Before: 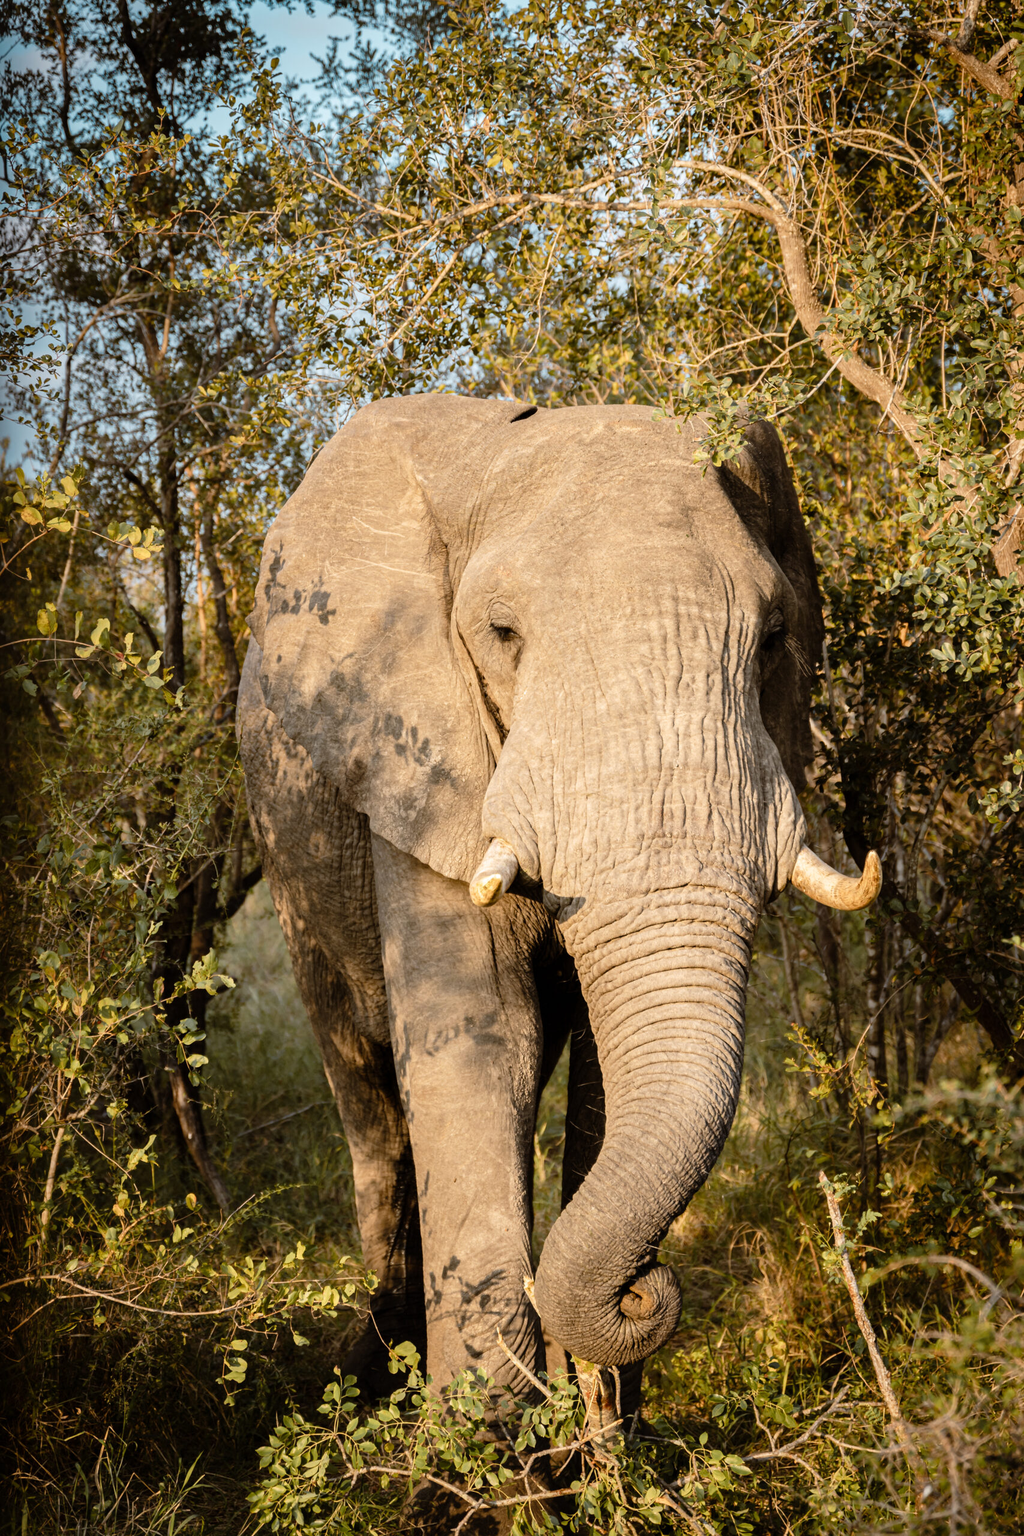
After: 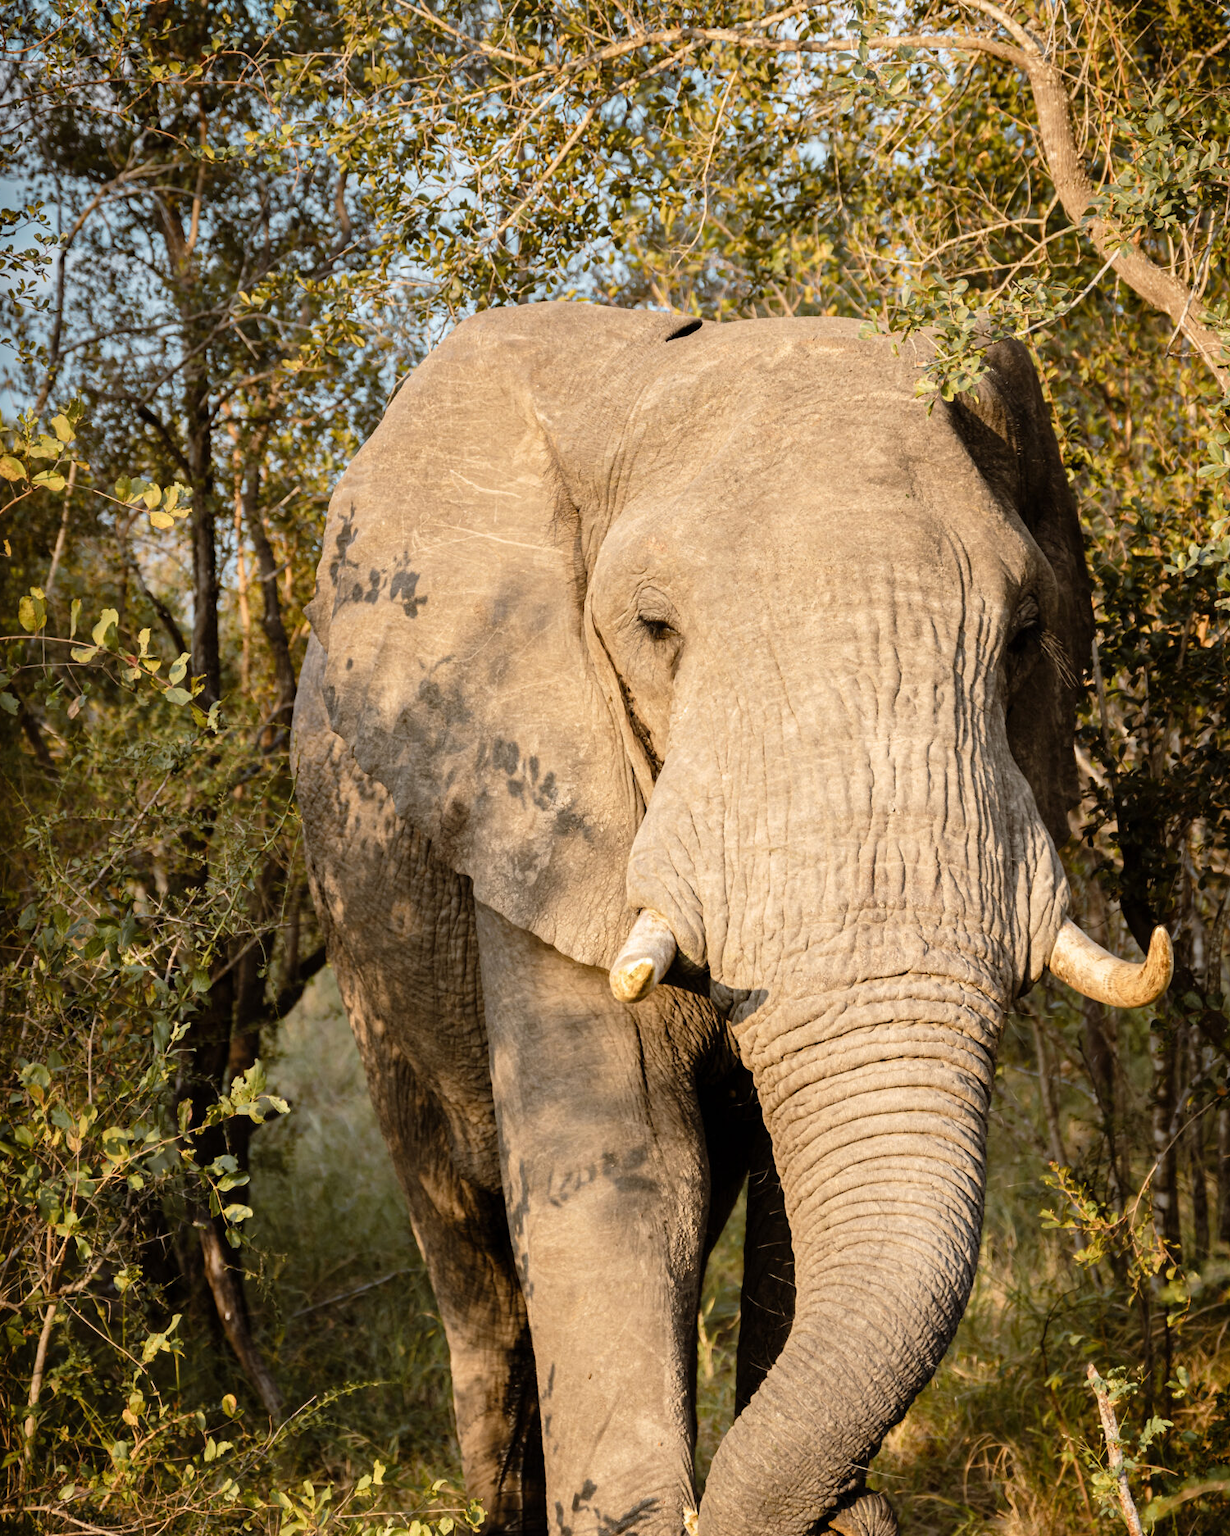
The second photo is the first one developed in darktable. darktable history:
crop and rotate: left 2.303%, top 11.268%, right 9.76%, bottom 15.493%
